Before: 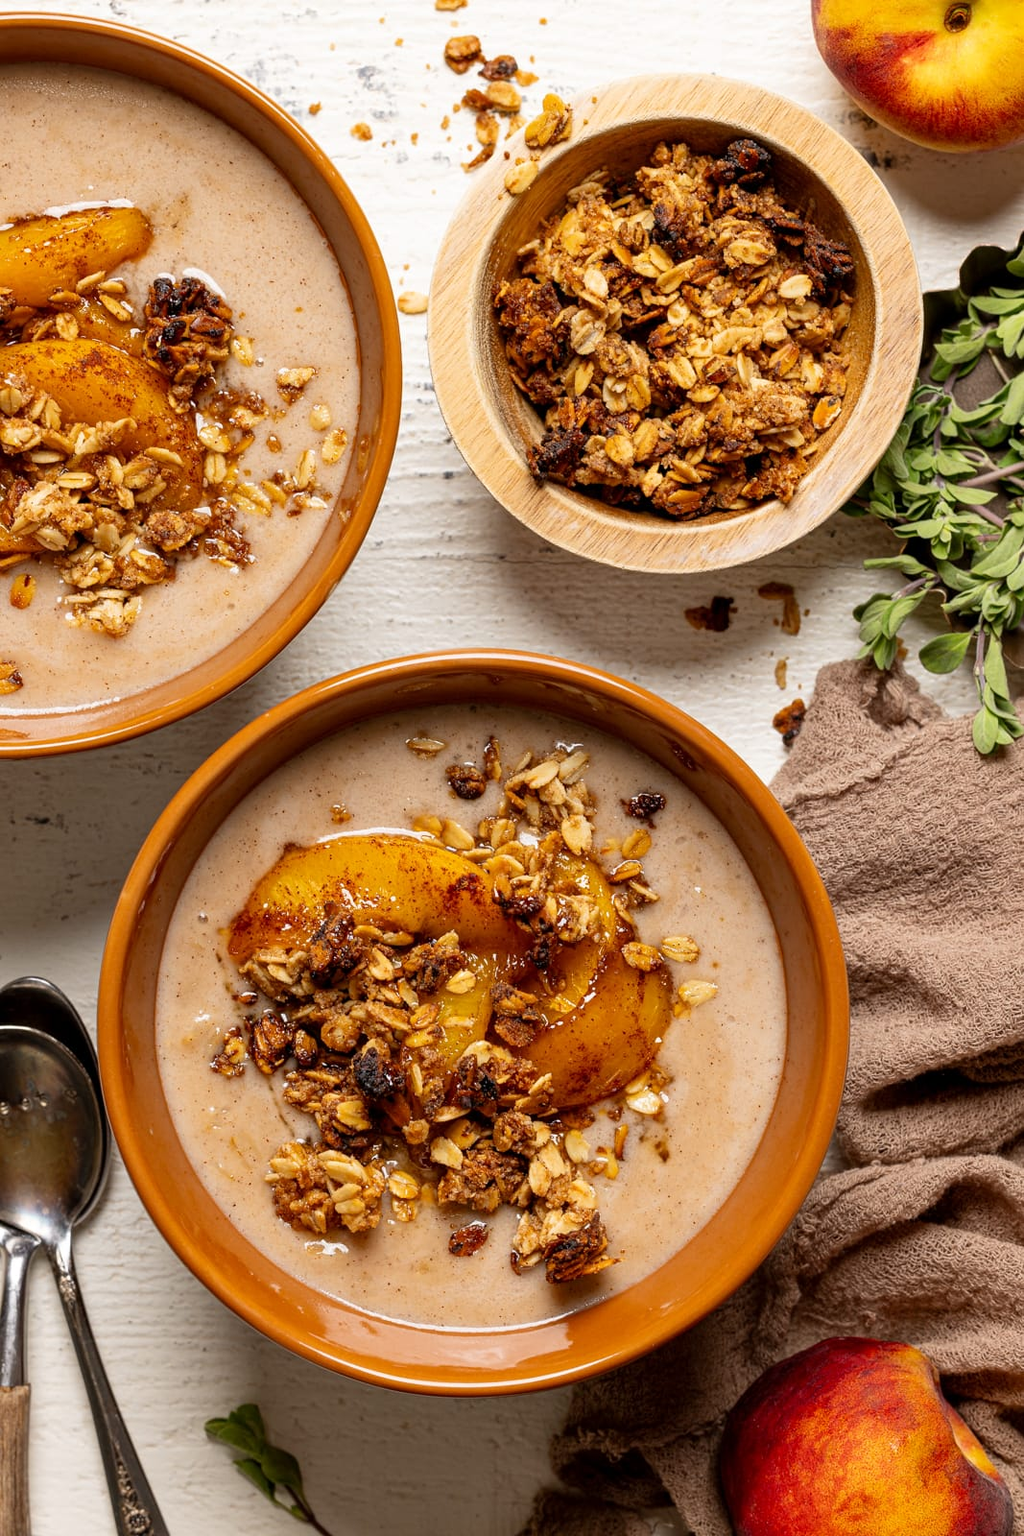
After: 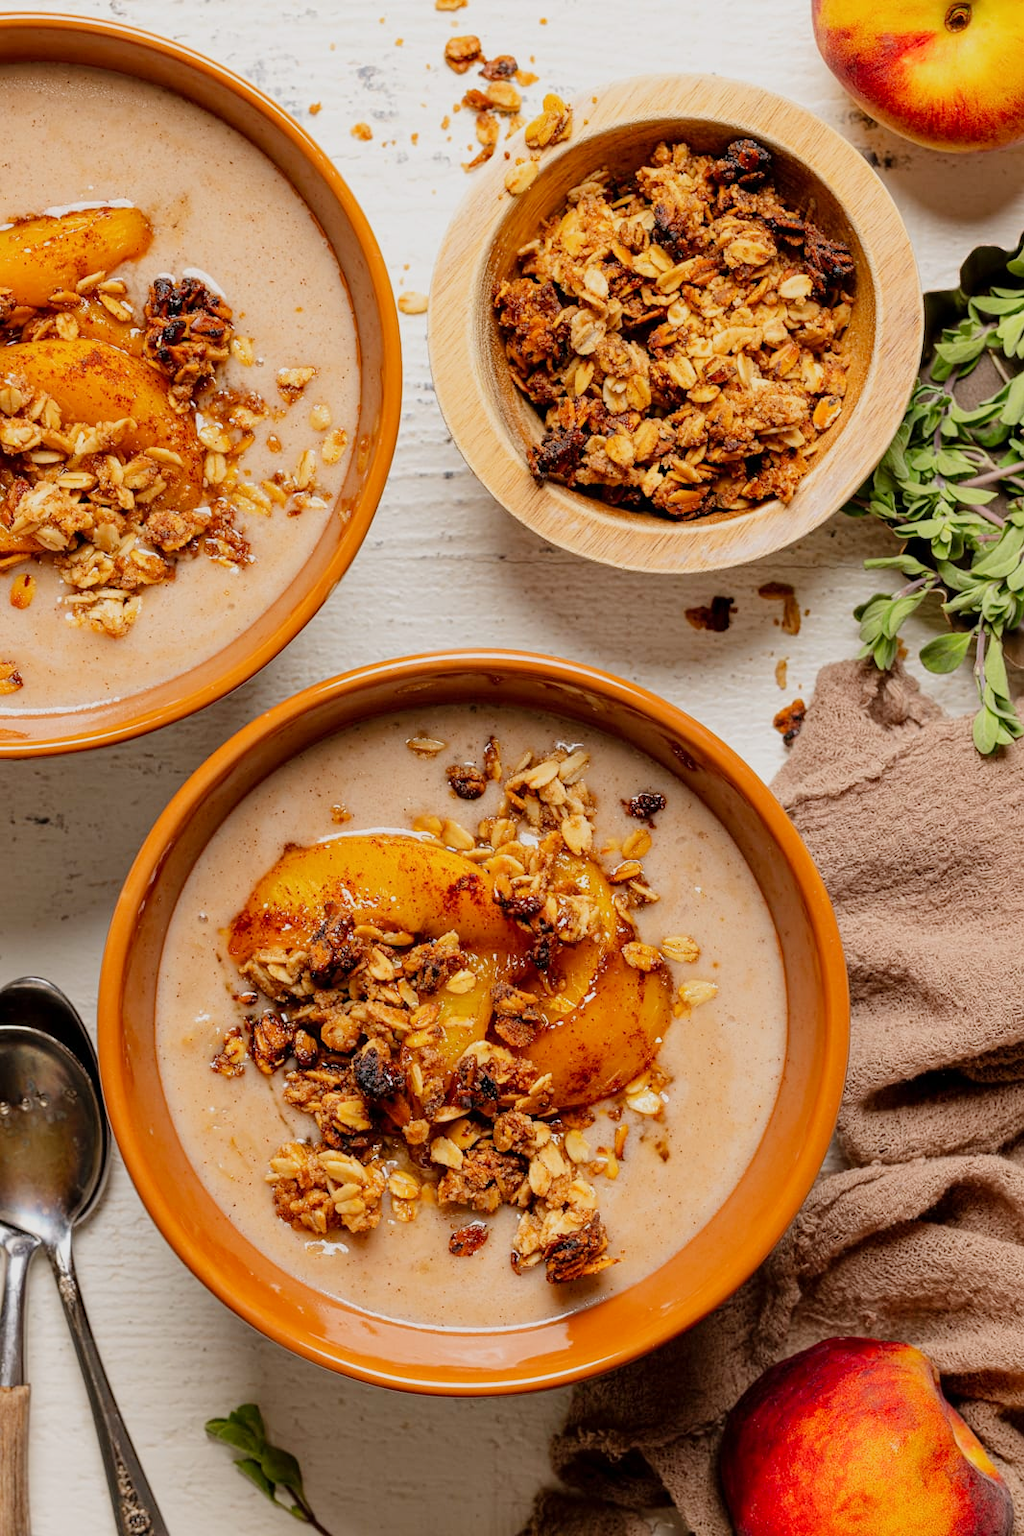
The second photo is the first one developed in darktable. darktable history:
tone curve: curves: ch0 [(0, 0) (0.402, 0.473) (0.673, 0.68) (0.899, 0.832) (0.999, 0.903)]; ch1 [(0, 0) (0.379, 0.262) (0.464, 0.425) (0.498, 0.49) (0.507, 0.5) (0.53, 0.532) (0.582, 0.583) (0.68, 0.672) (0.791, 0.748) (1, 0.896)]; ch2 [(0, 0) (0.199, 0.414) (0.438, 0.49) (0.496, 0.501) (0.515, 0.546) (0.577, 0.605) (0.632, 0.649) (0.717, 0.727) (0.845, 0.855) (0.998, 0.977)], color space Lab, linked channels, preserve colors none
